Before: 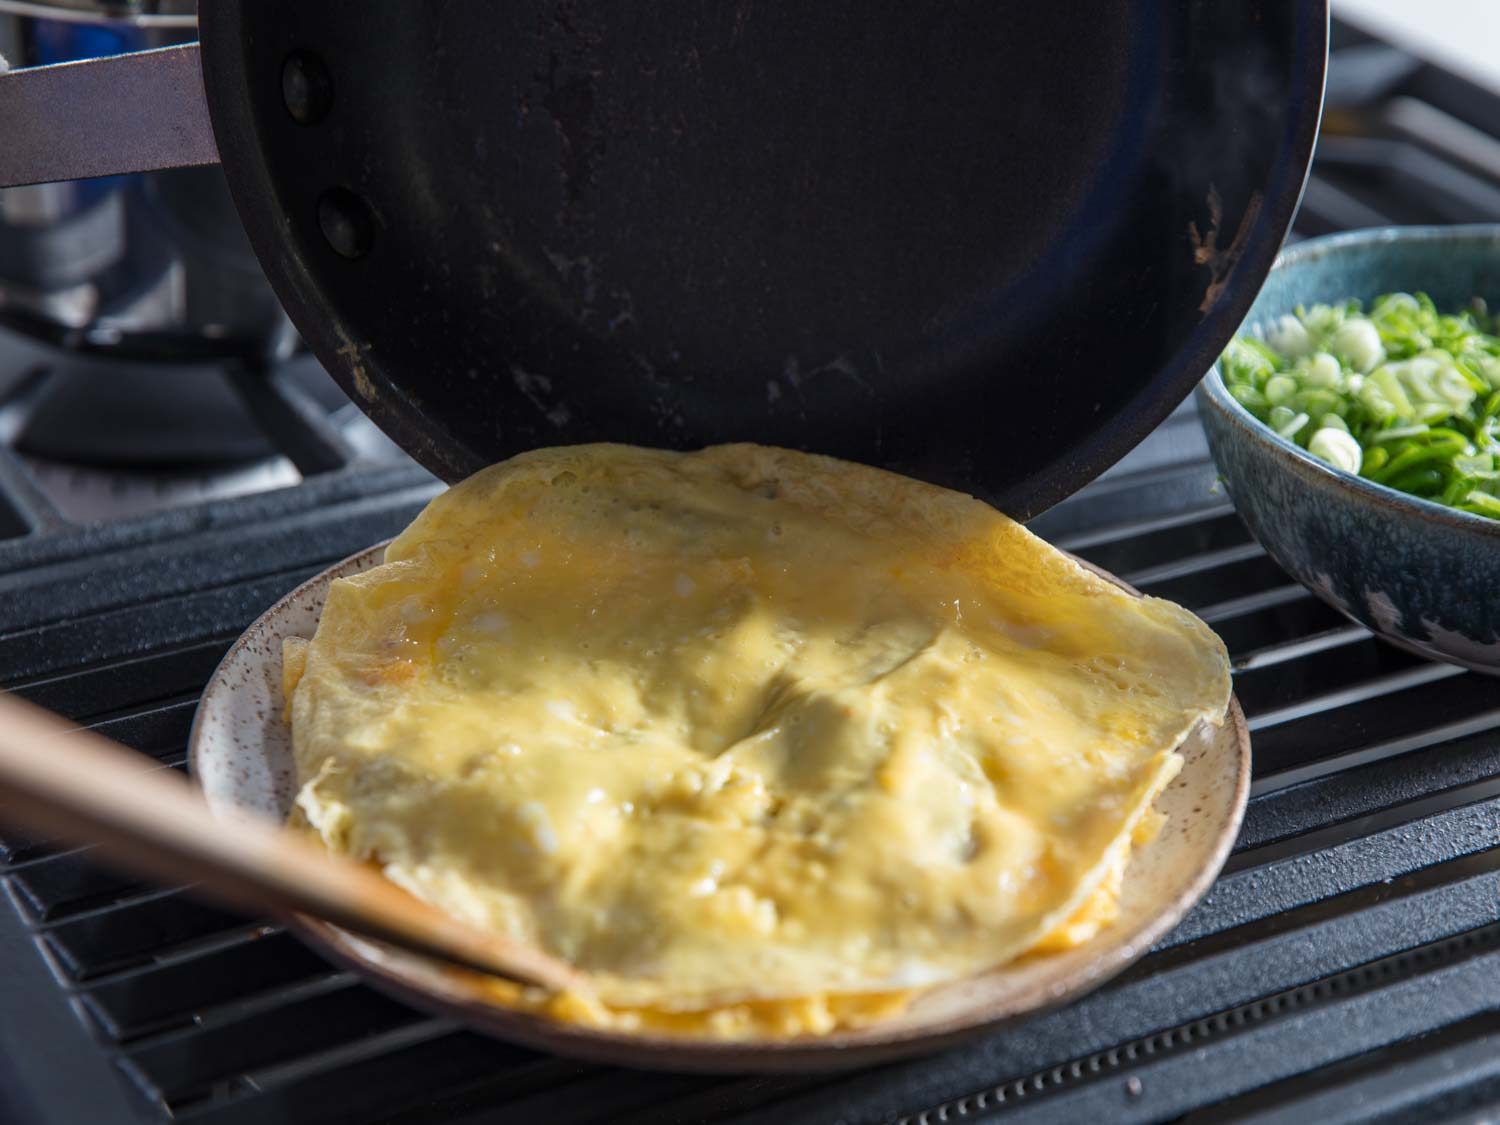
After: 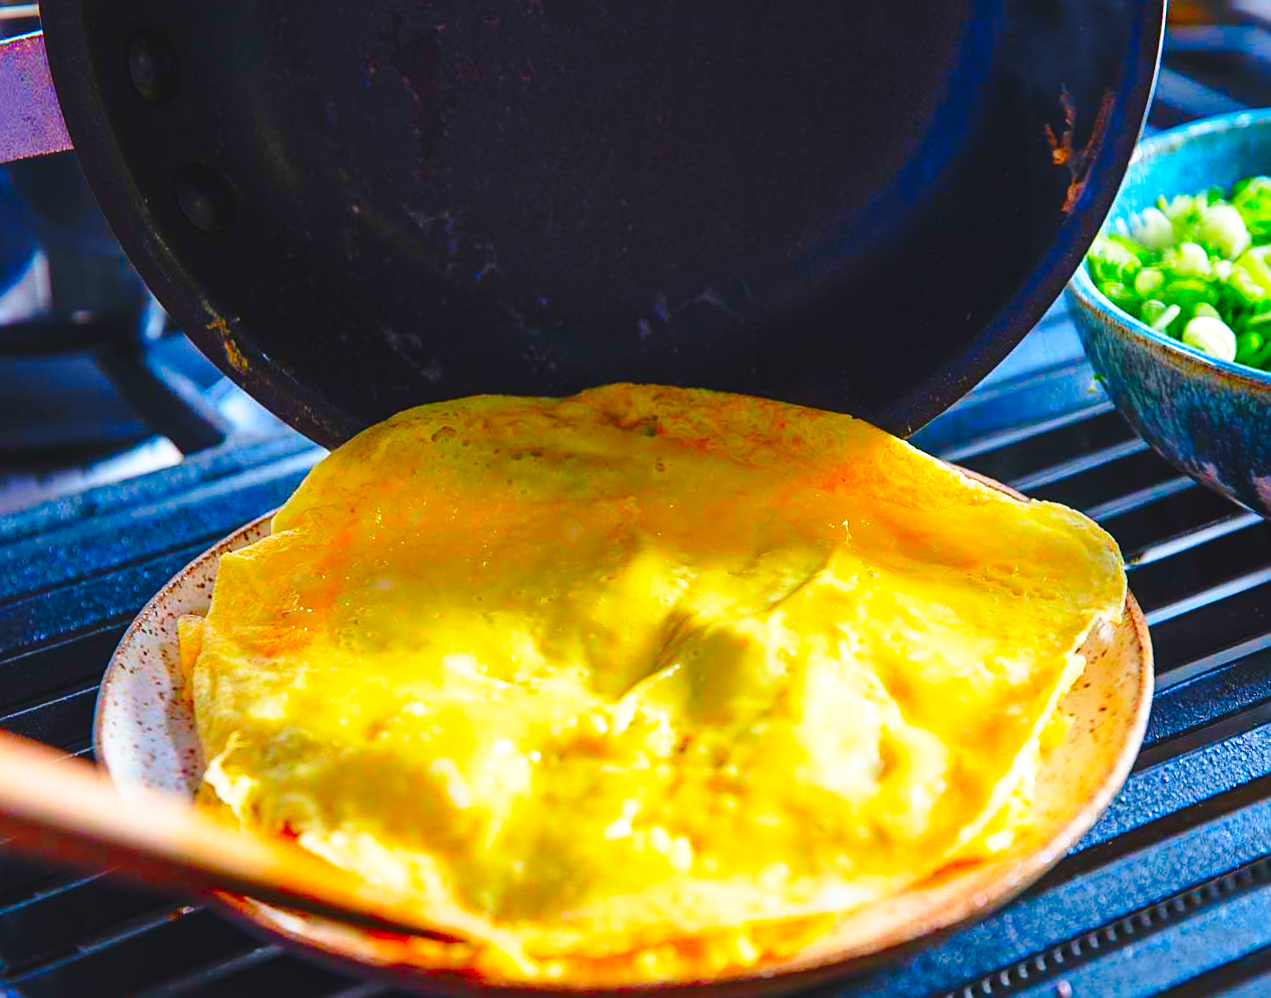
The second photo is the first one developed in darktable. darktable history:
rotate and perspective: rotation -4.98°, automatic cropping off
exposure: black level correction -0.008, exposure 0.067 EV, compensate highlight preservation false
crop and rotate: left 10.071%, top 10.071%, right 10.02%, bottom 10.02%
base curve: curves: ch0 [(0, 0) (0.036, 0.037) (0.121, 0.228) (0.46, 0.76) (0.859, 0.983) (1, 1)], preserve colors none
color zones: curves: ch0 [(0.25, 0.5) (0.428, 0.473) (0.75, 0.5)]; ch1 [(0.243, 0.479) (0.398, 0.452) (0.75, 0.5)]
color correction: saturation 3
sharpen: on, module defaults
